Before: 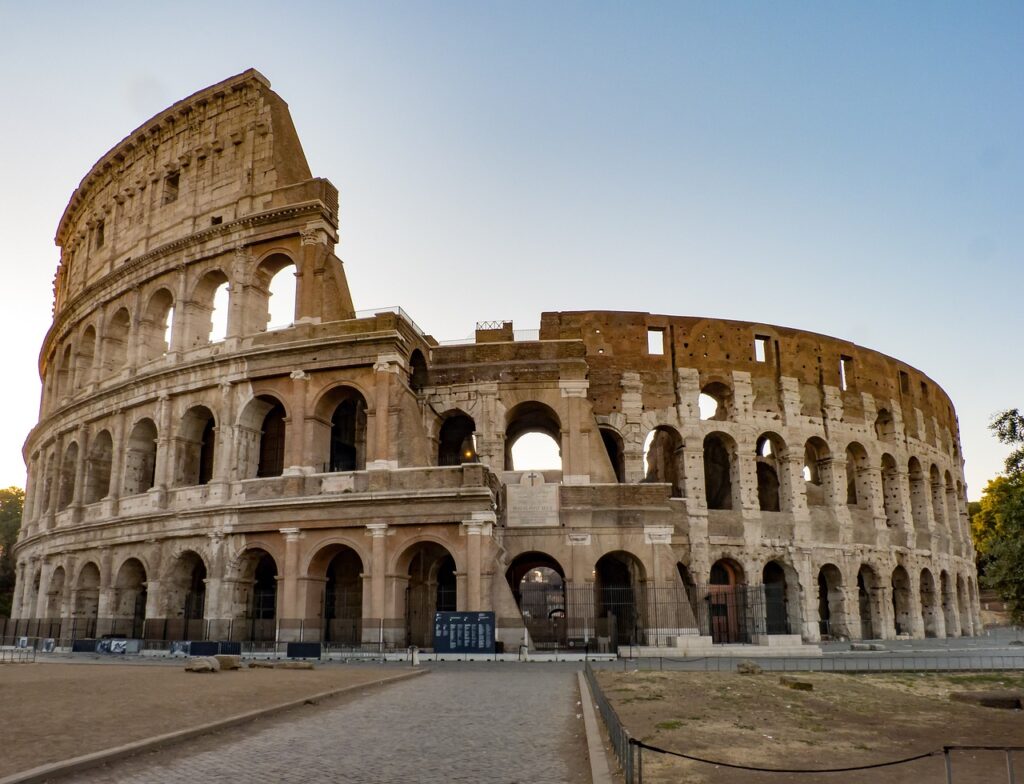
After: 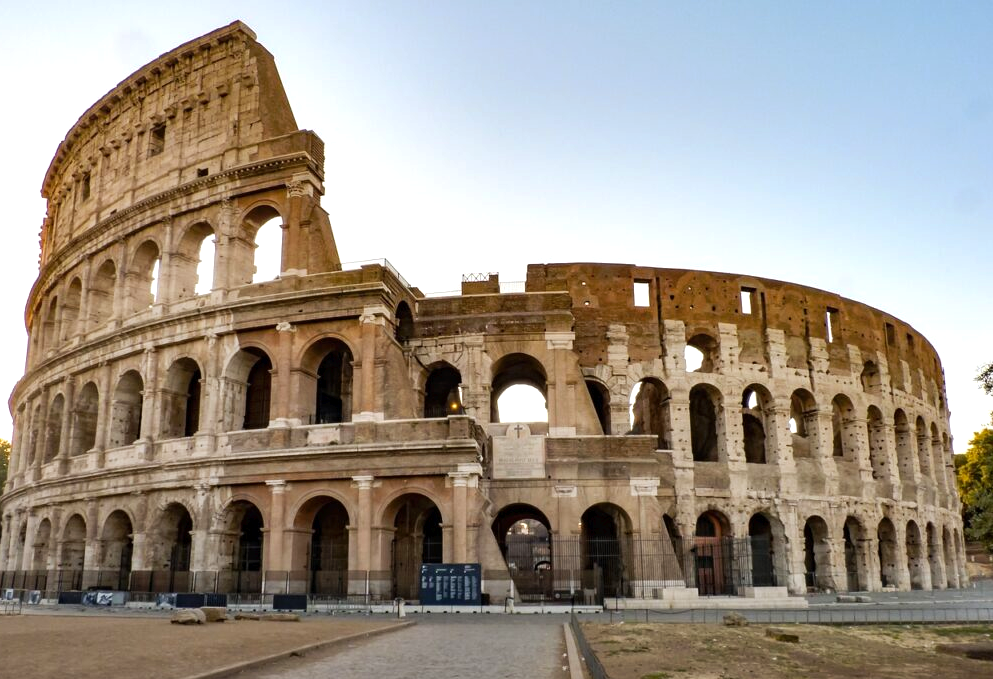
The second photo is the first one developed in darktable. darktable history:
exposure: black level correction 0.001, exposure 0.499 EV, compensate highlight preservation false
tone curve: curves: ch0 [(0, 0) (0.003, 0.014) (0.011, 0.014) (0.025, 0.022) (0.044, 0.041) (0.069, 0.063) (0.1, 0.086) (0.136, 0.118) (0.177, 0.161) (0.224, 0.211) (0.277, 0.262) (0.335, 0.323) (0.399, 0.384) (0.468, 0.459) (0.543, 0.54) (0.623, 0.624) (0.709, 0.711) (0.801, 0.796) (0.898, 0.879) (1, 1)], preserve colors none
crop: left 1.423%, top 6.18%, right 1.547%, bottom 7.178%
